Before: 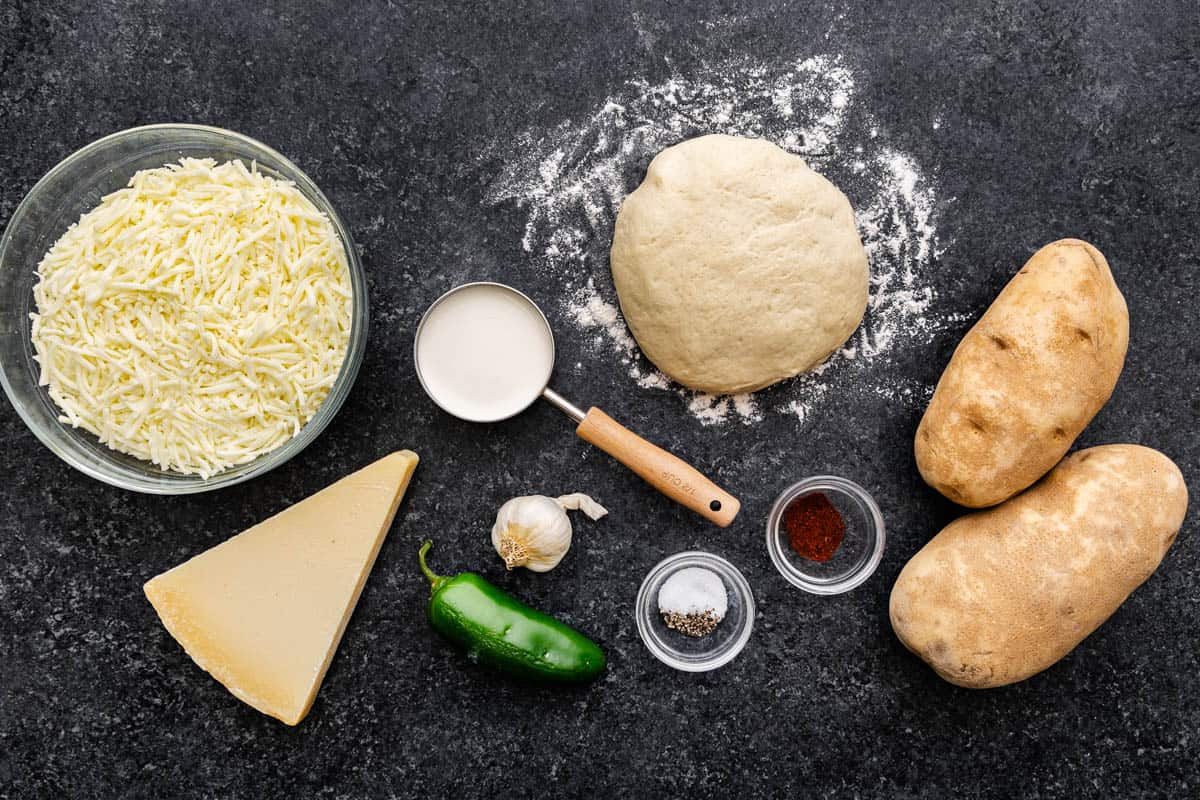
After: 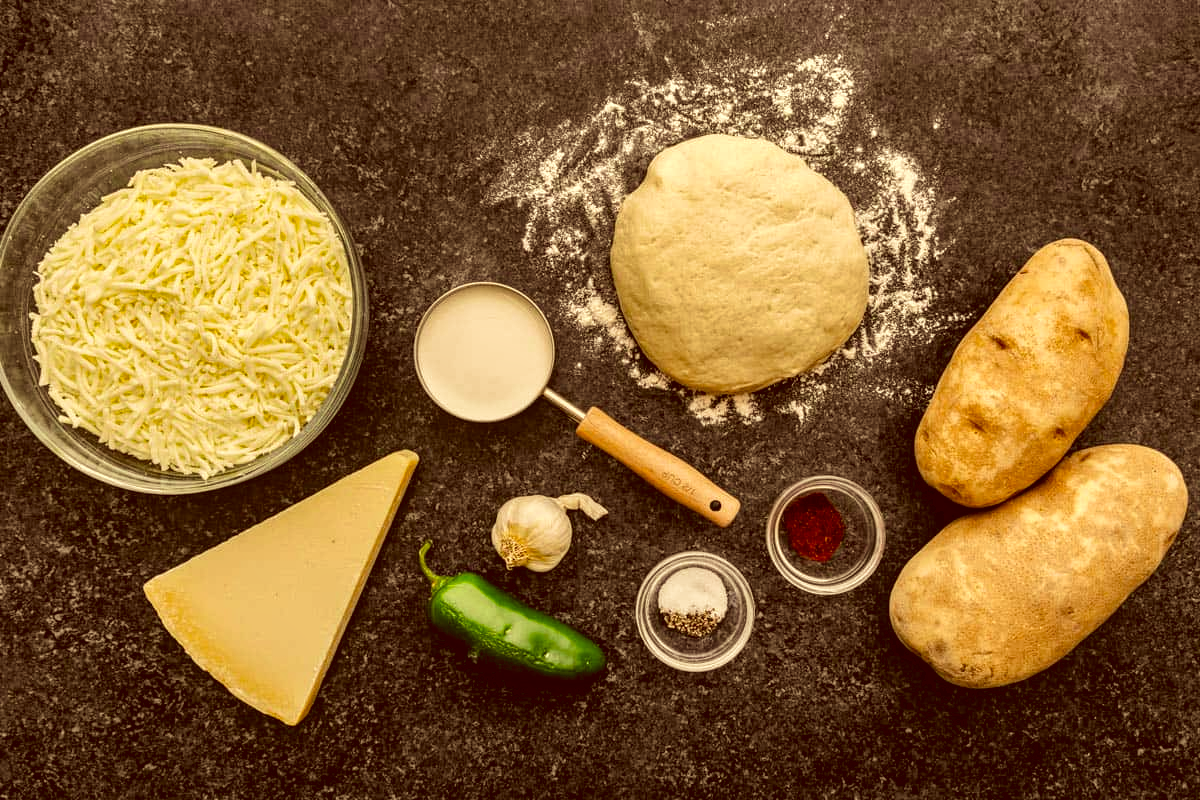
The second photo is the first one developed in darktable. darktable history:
color correction: highlights a* 1.12, highlights b* 24.26, shadows a* 15.58, shadows b* 24.26
local contrast: on, module defaults
velvia: on, module defaults
